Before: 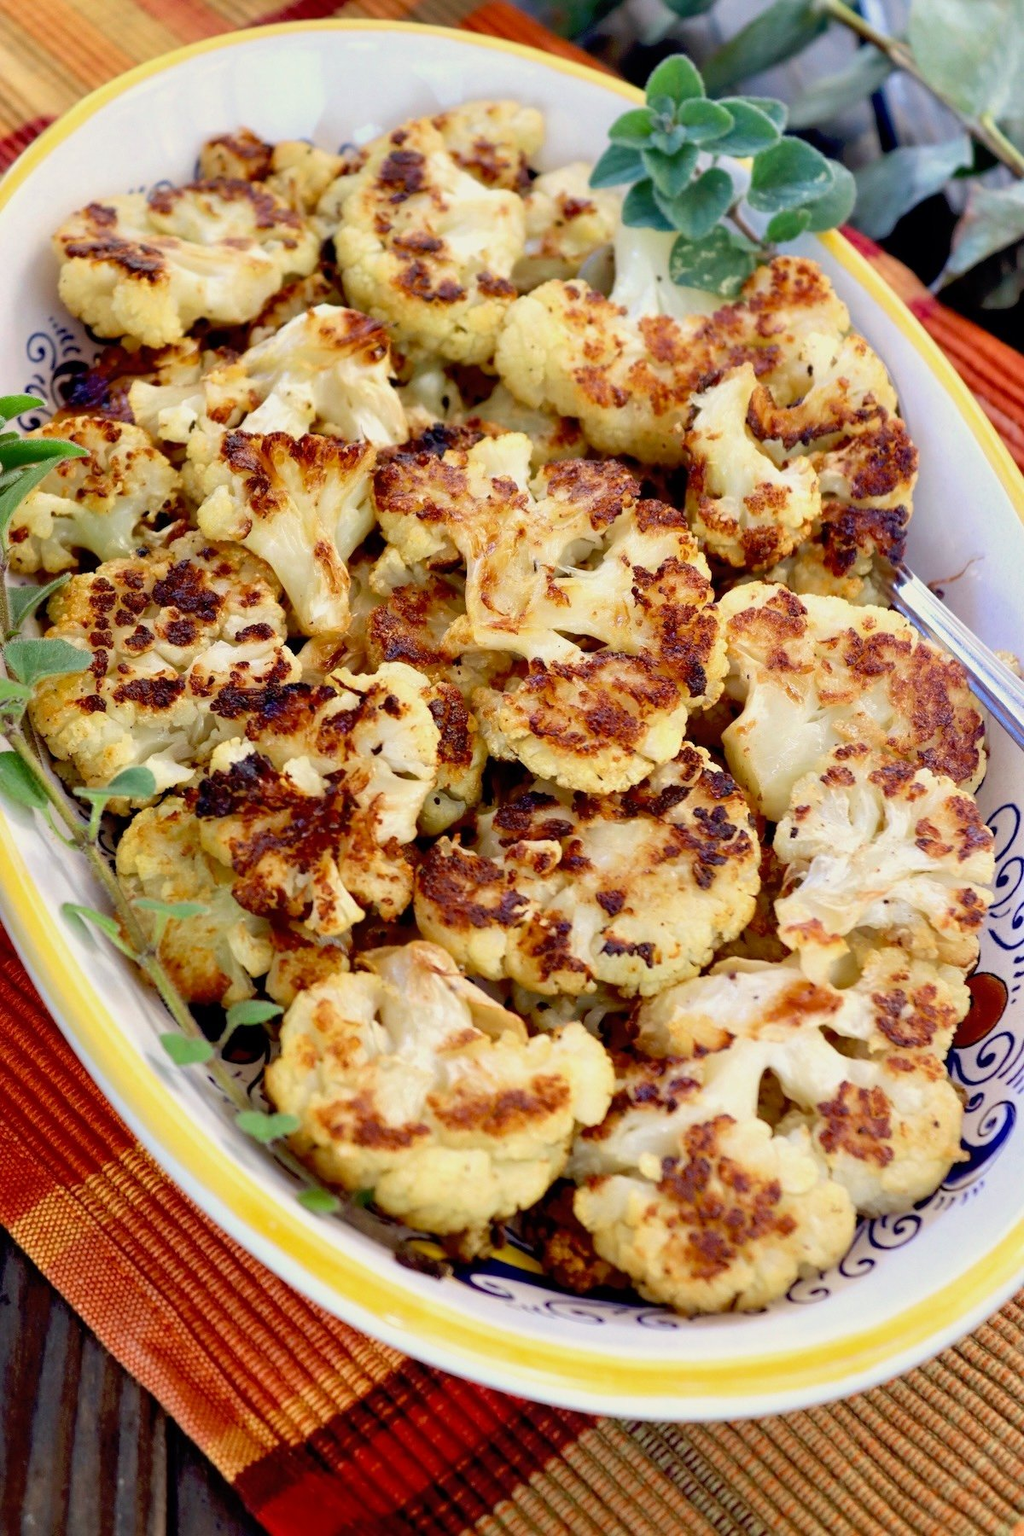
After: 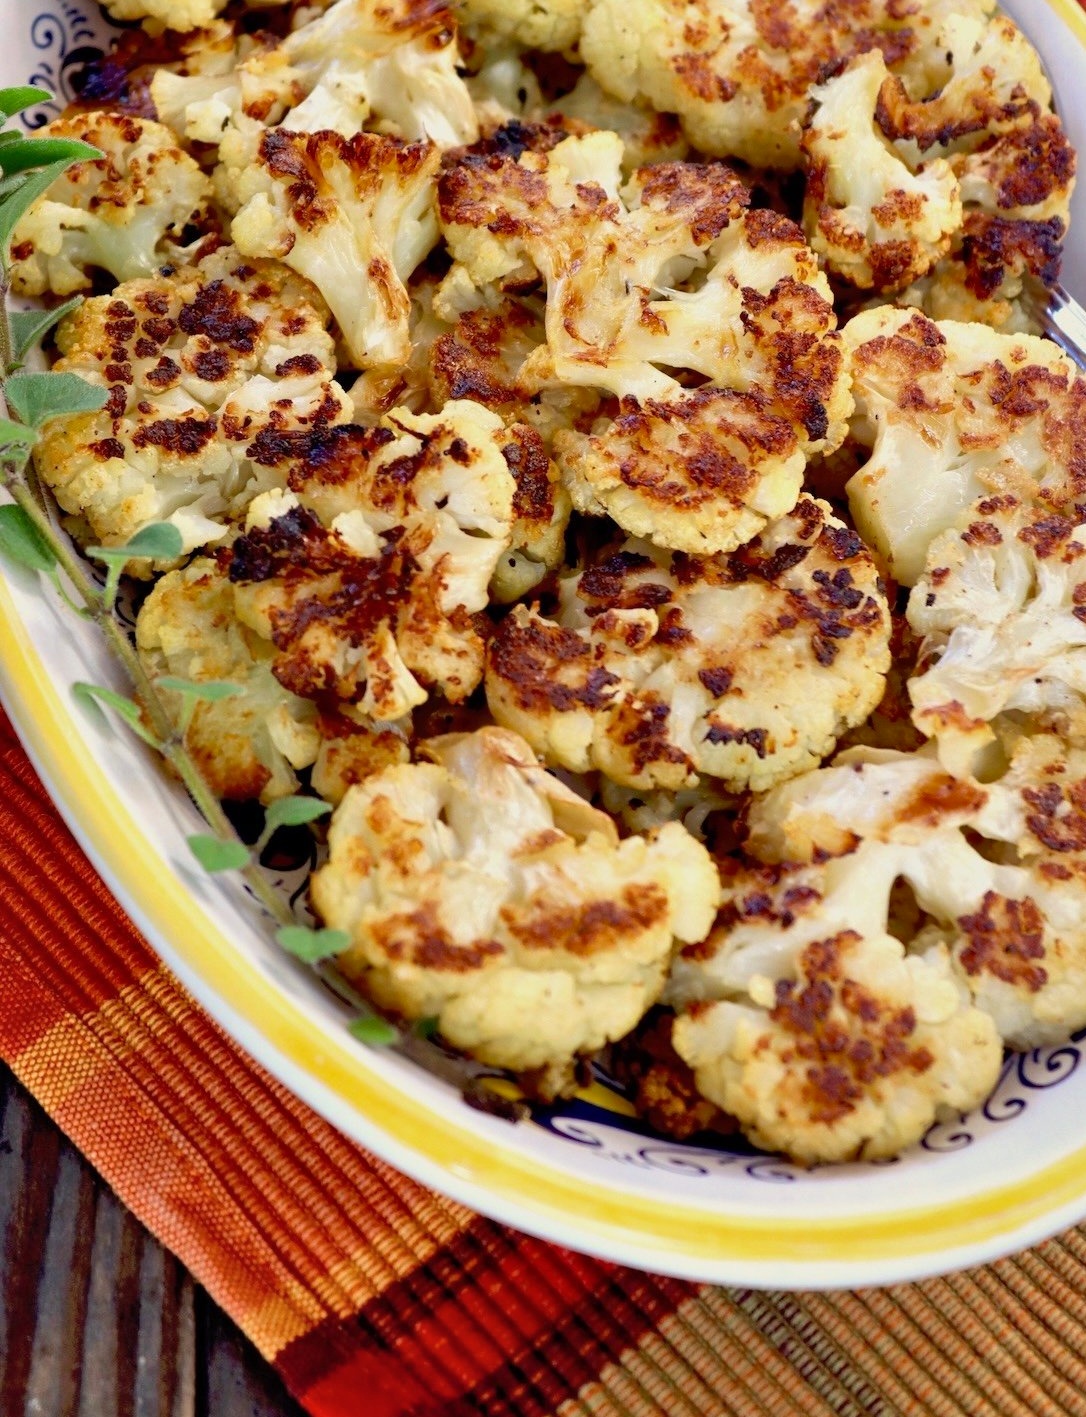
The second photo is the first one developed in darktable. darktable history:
shadows and highlights: low approximation 0.01, soften with gaussian
crop: top 20.916%, right 9.437%, bottom 0.316%
